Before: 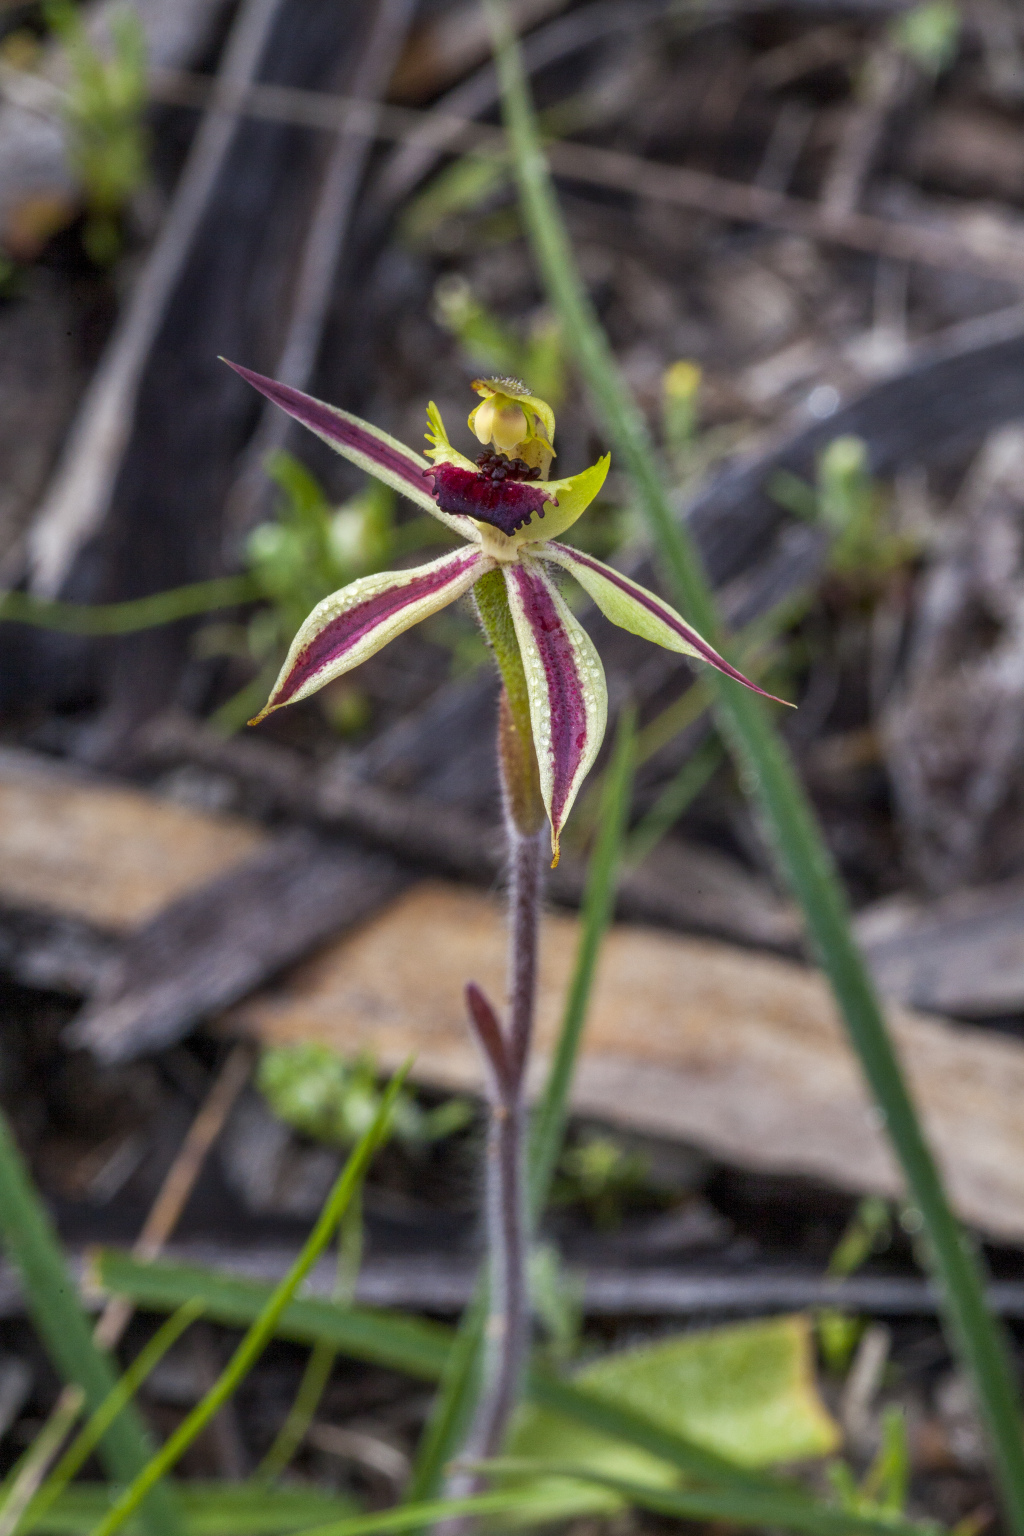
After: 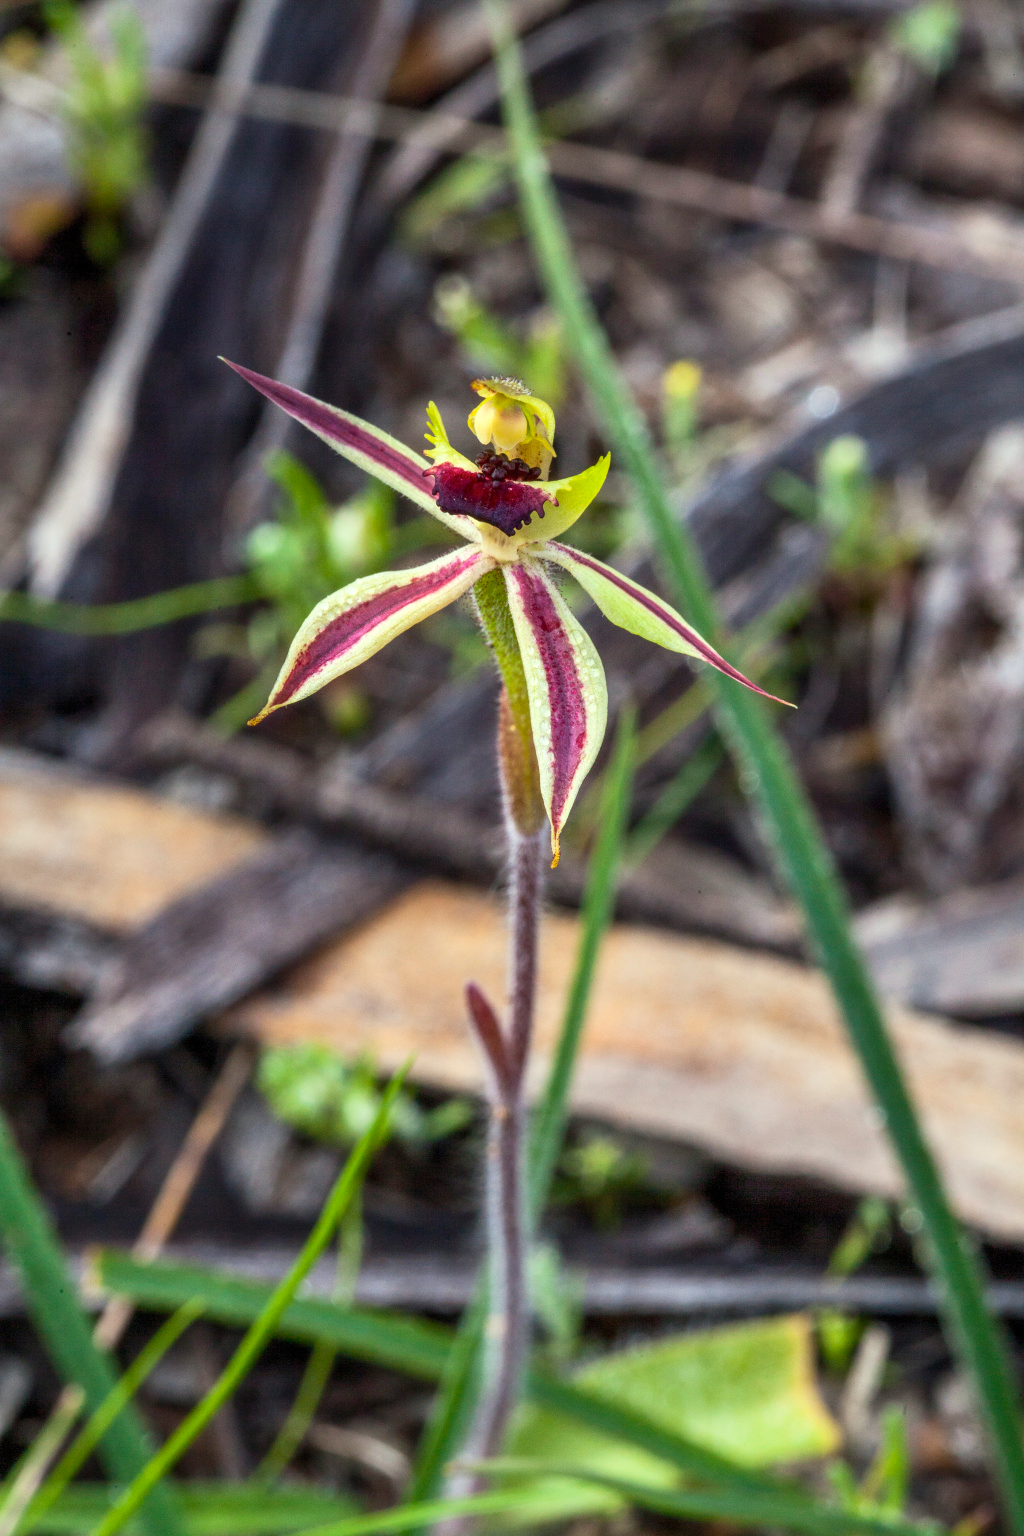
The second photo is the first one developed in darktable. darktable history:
contrast brightness saturation: contrast 0.205, brightness 0.151, saturation 0.136
color correction: highlights a* -4.54, highlights b* 5.04, saturation 0.95
shadows and highlights: shadows -9.65, white point adjustment 1.57, highlights 9.72
